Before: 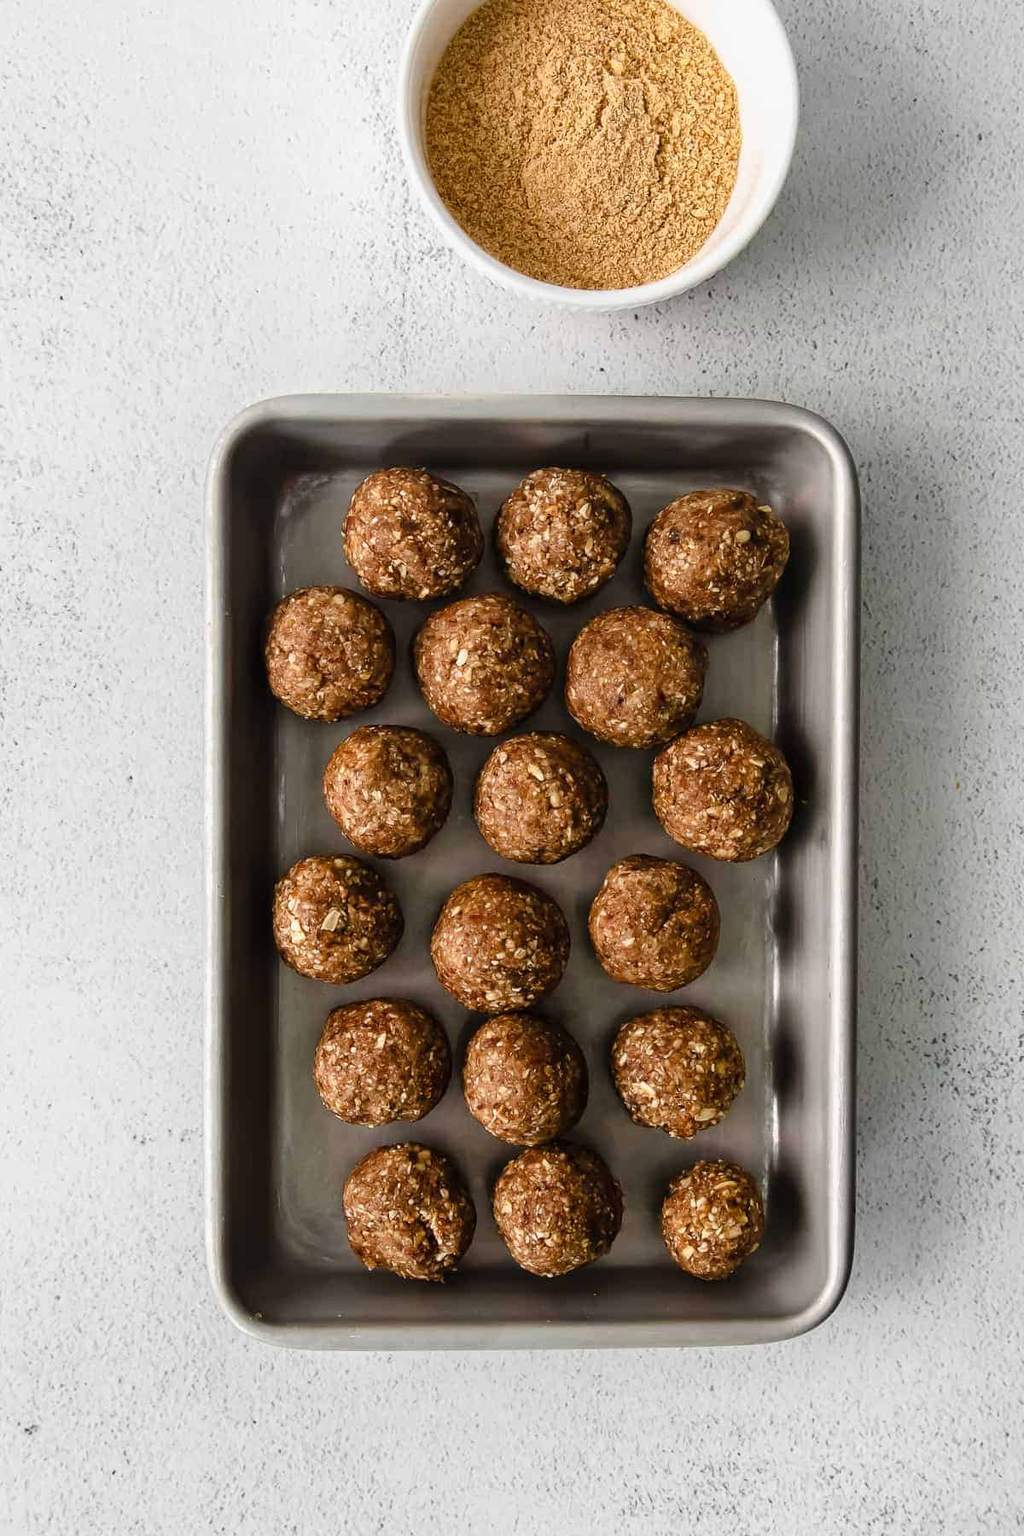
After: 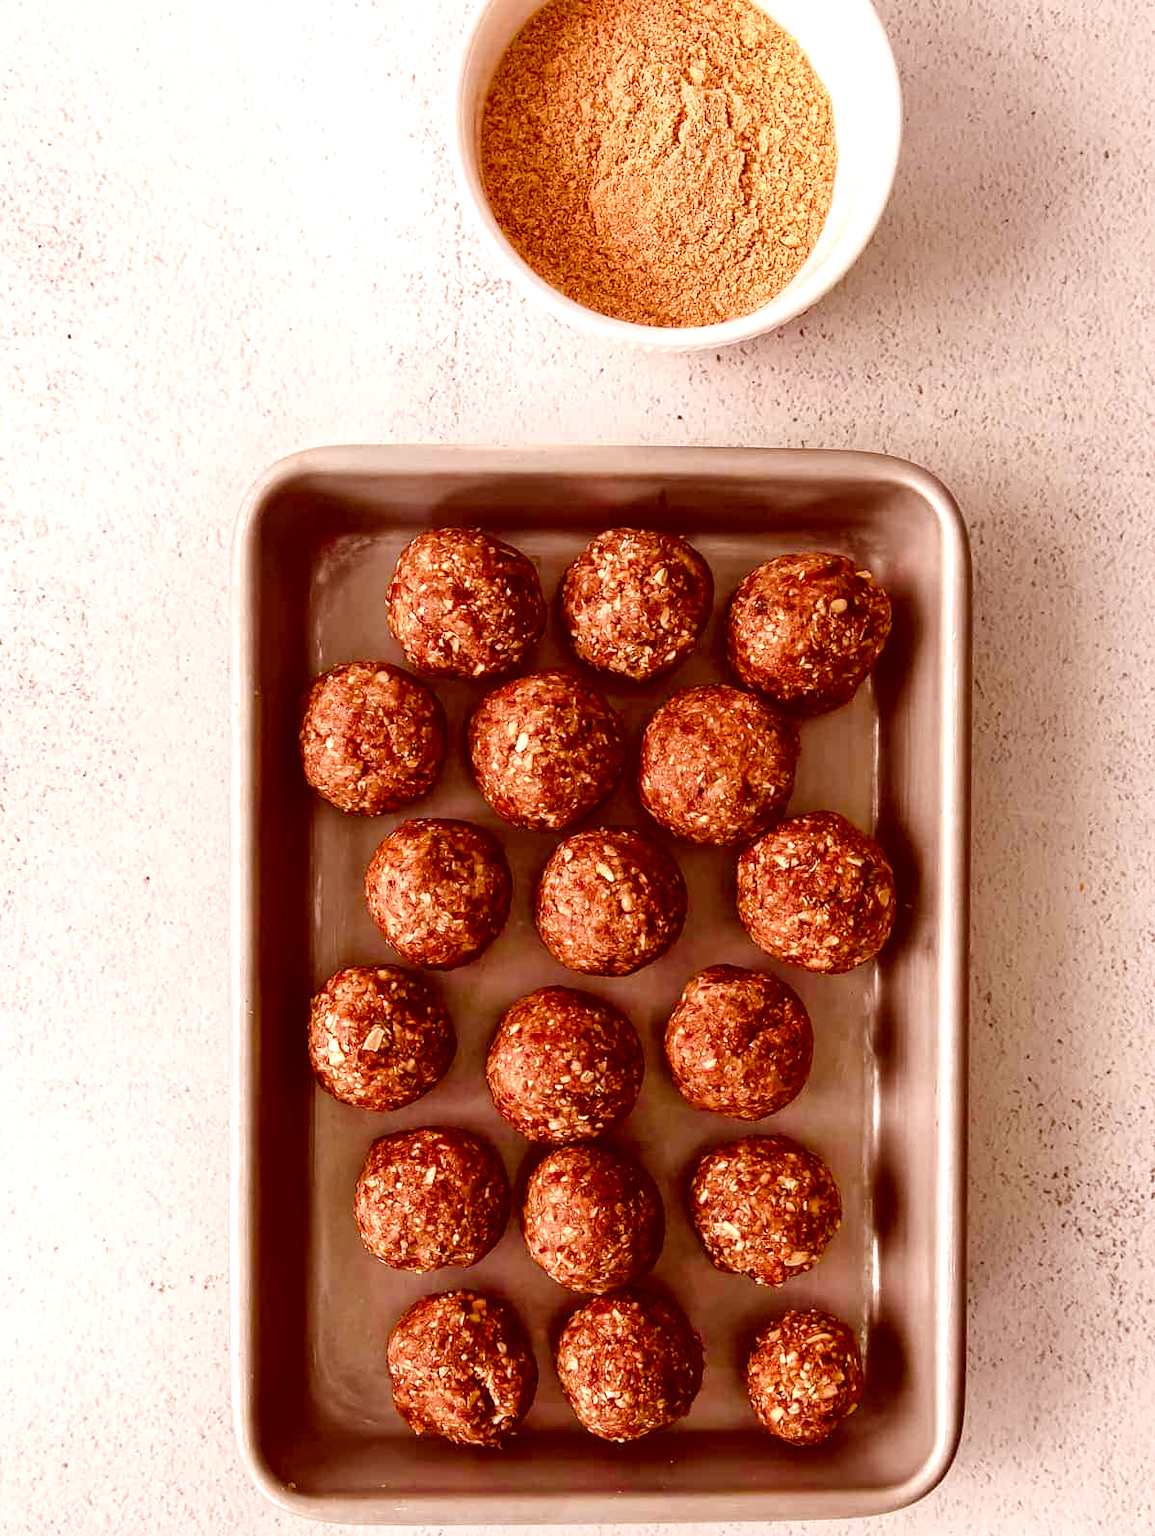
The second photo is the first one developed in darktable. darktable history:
crop and rotate: top 0%, bottom 11.398%
color correction: highlights a* 9.25, highlights b* 8.68, shadows a* 39.84, shadows b* 39.92, saturation 0.789
color balance rgb: perceptual saturation grading › global saturation 34.618%, perceptual saturation grading › highlights -24.998%, perceptual saturation grading › shadows 50.208%, hue shift -10.6°
exposure: black level correction 0, exposure 0.395 EV, compensate highlight preservation false
